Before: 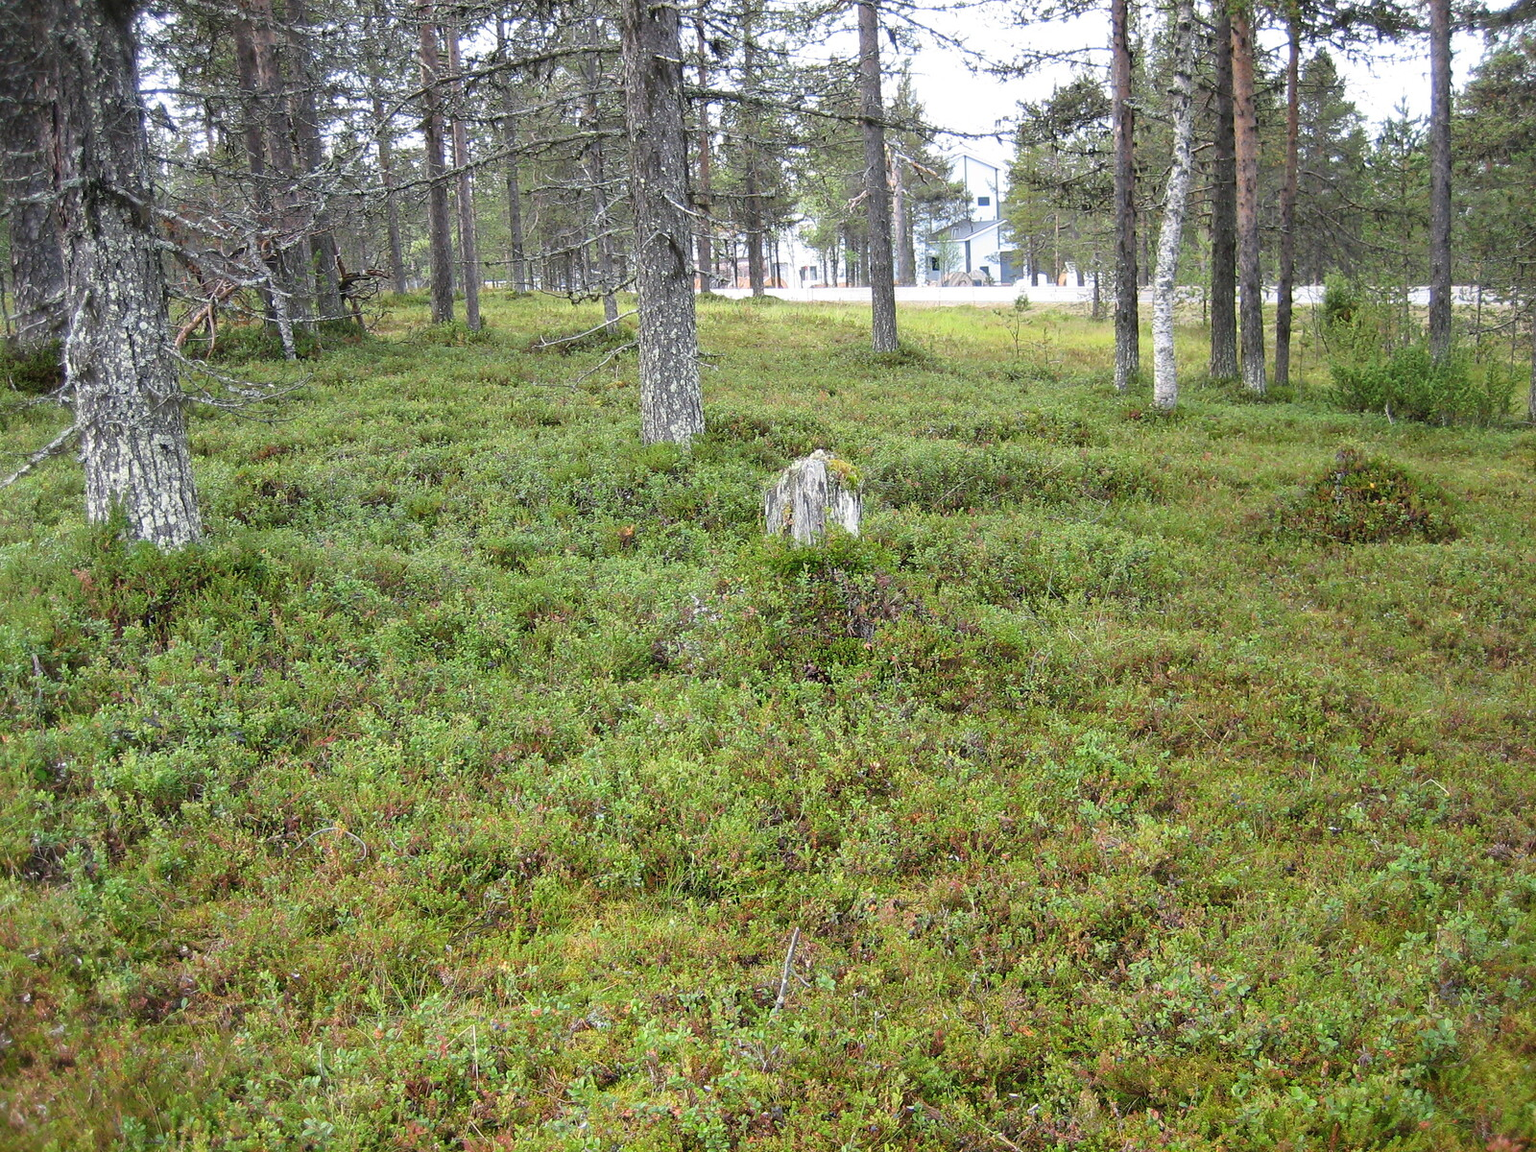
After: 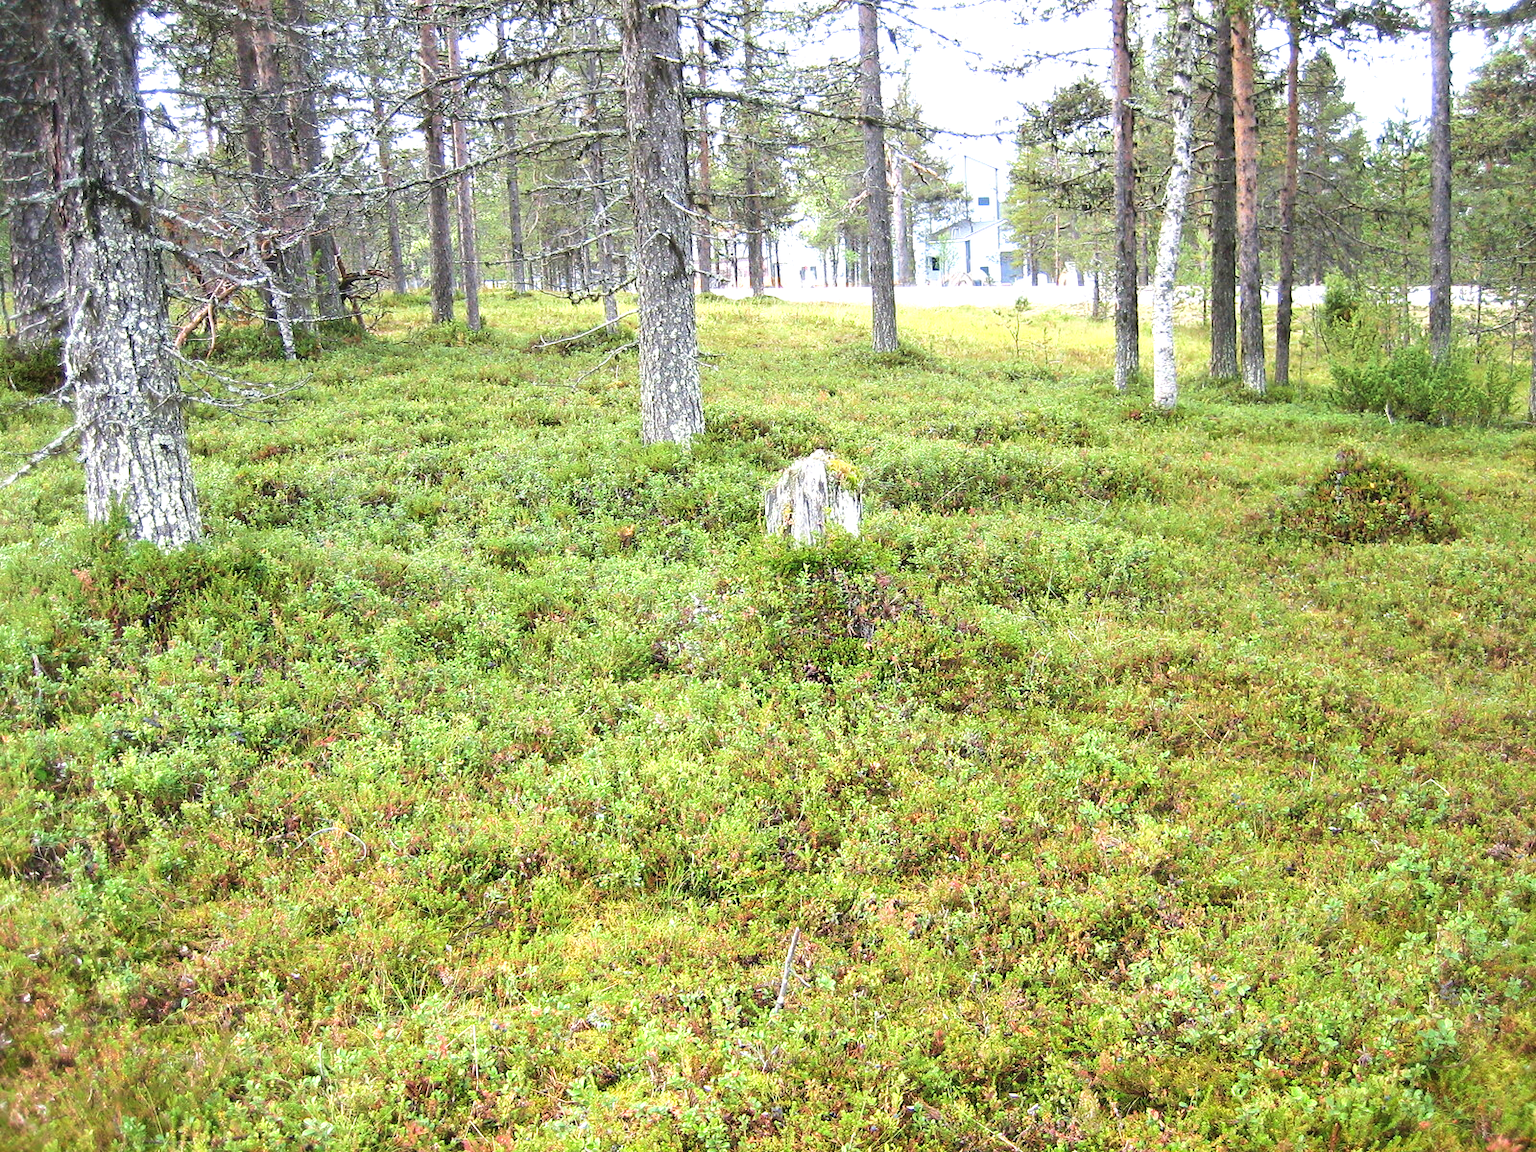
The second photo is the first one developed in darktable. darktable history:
tone curve: curves: ch0 [(0, 0) (0.266, 0.247) (0.741, 0.751) (1, 1)], color space Lab, linked channels, preserve colors none
velvia: on, module defaults
exposure: black level correction 0, exposure 0.9 EV, compensate highlight preservation false
